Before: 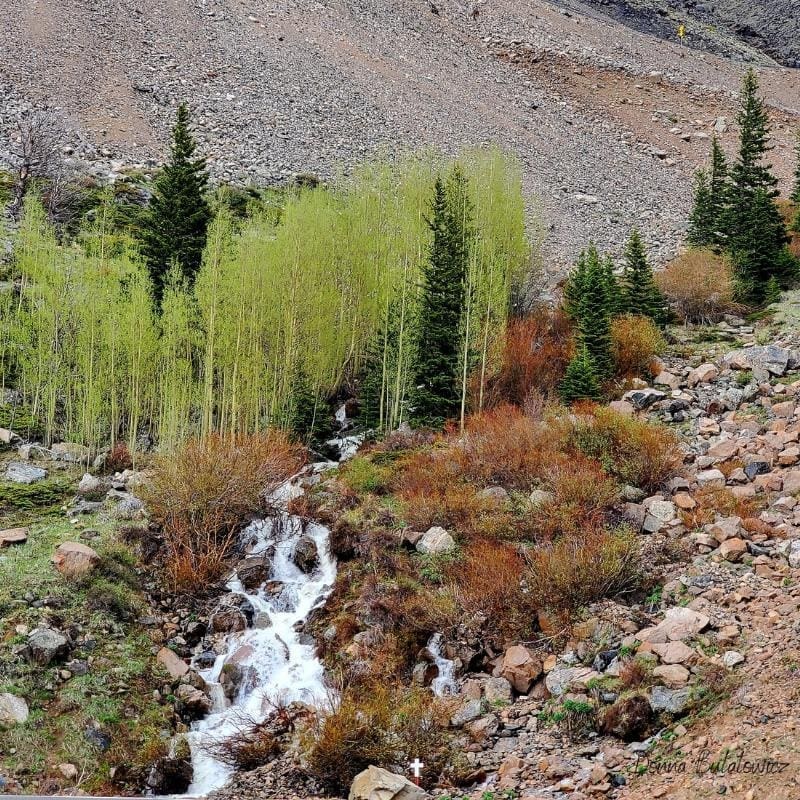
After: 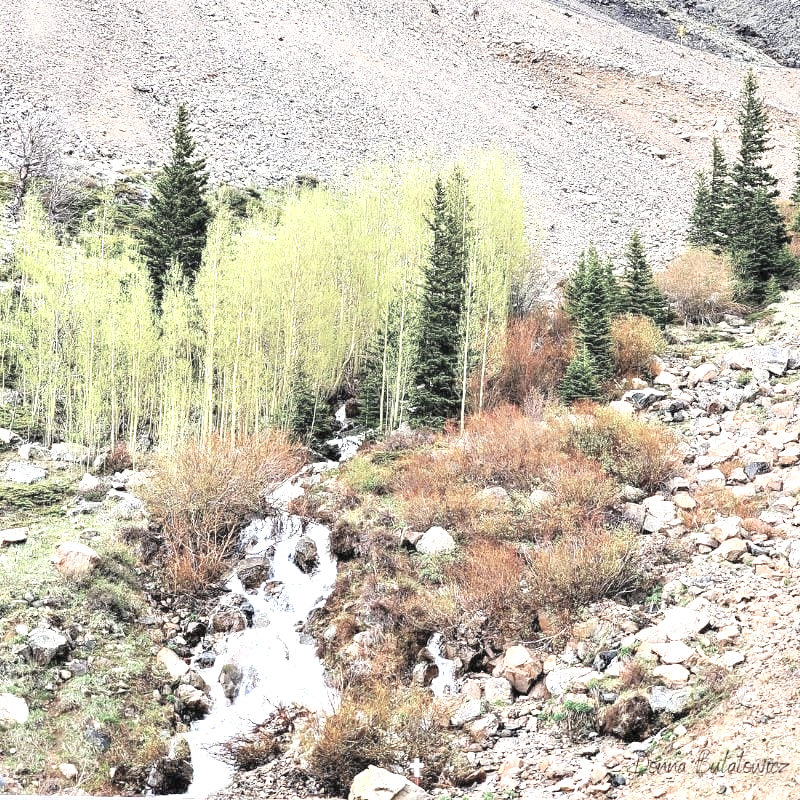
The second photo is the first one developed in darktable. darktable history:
exposure: black level correction 0, exposure 1.5 EV, compensate exposure bias true, compensate highlight preservation false
contrast brightness saturation: brightness 0.18, saturation -0.5
